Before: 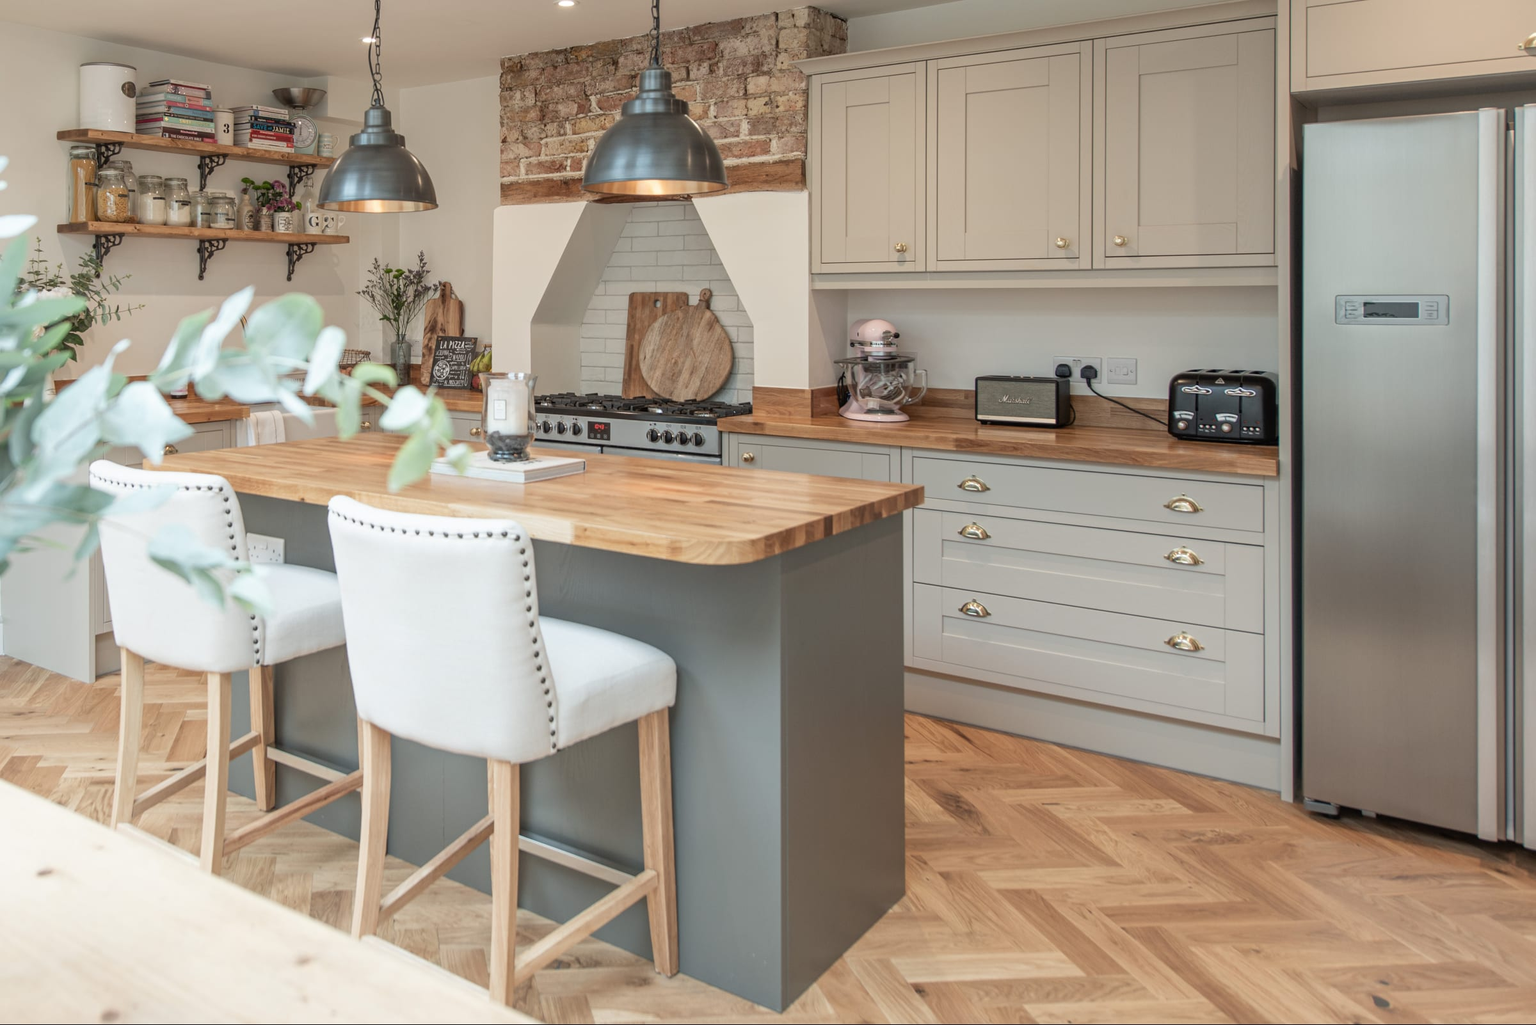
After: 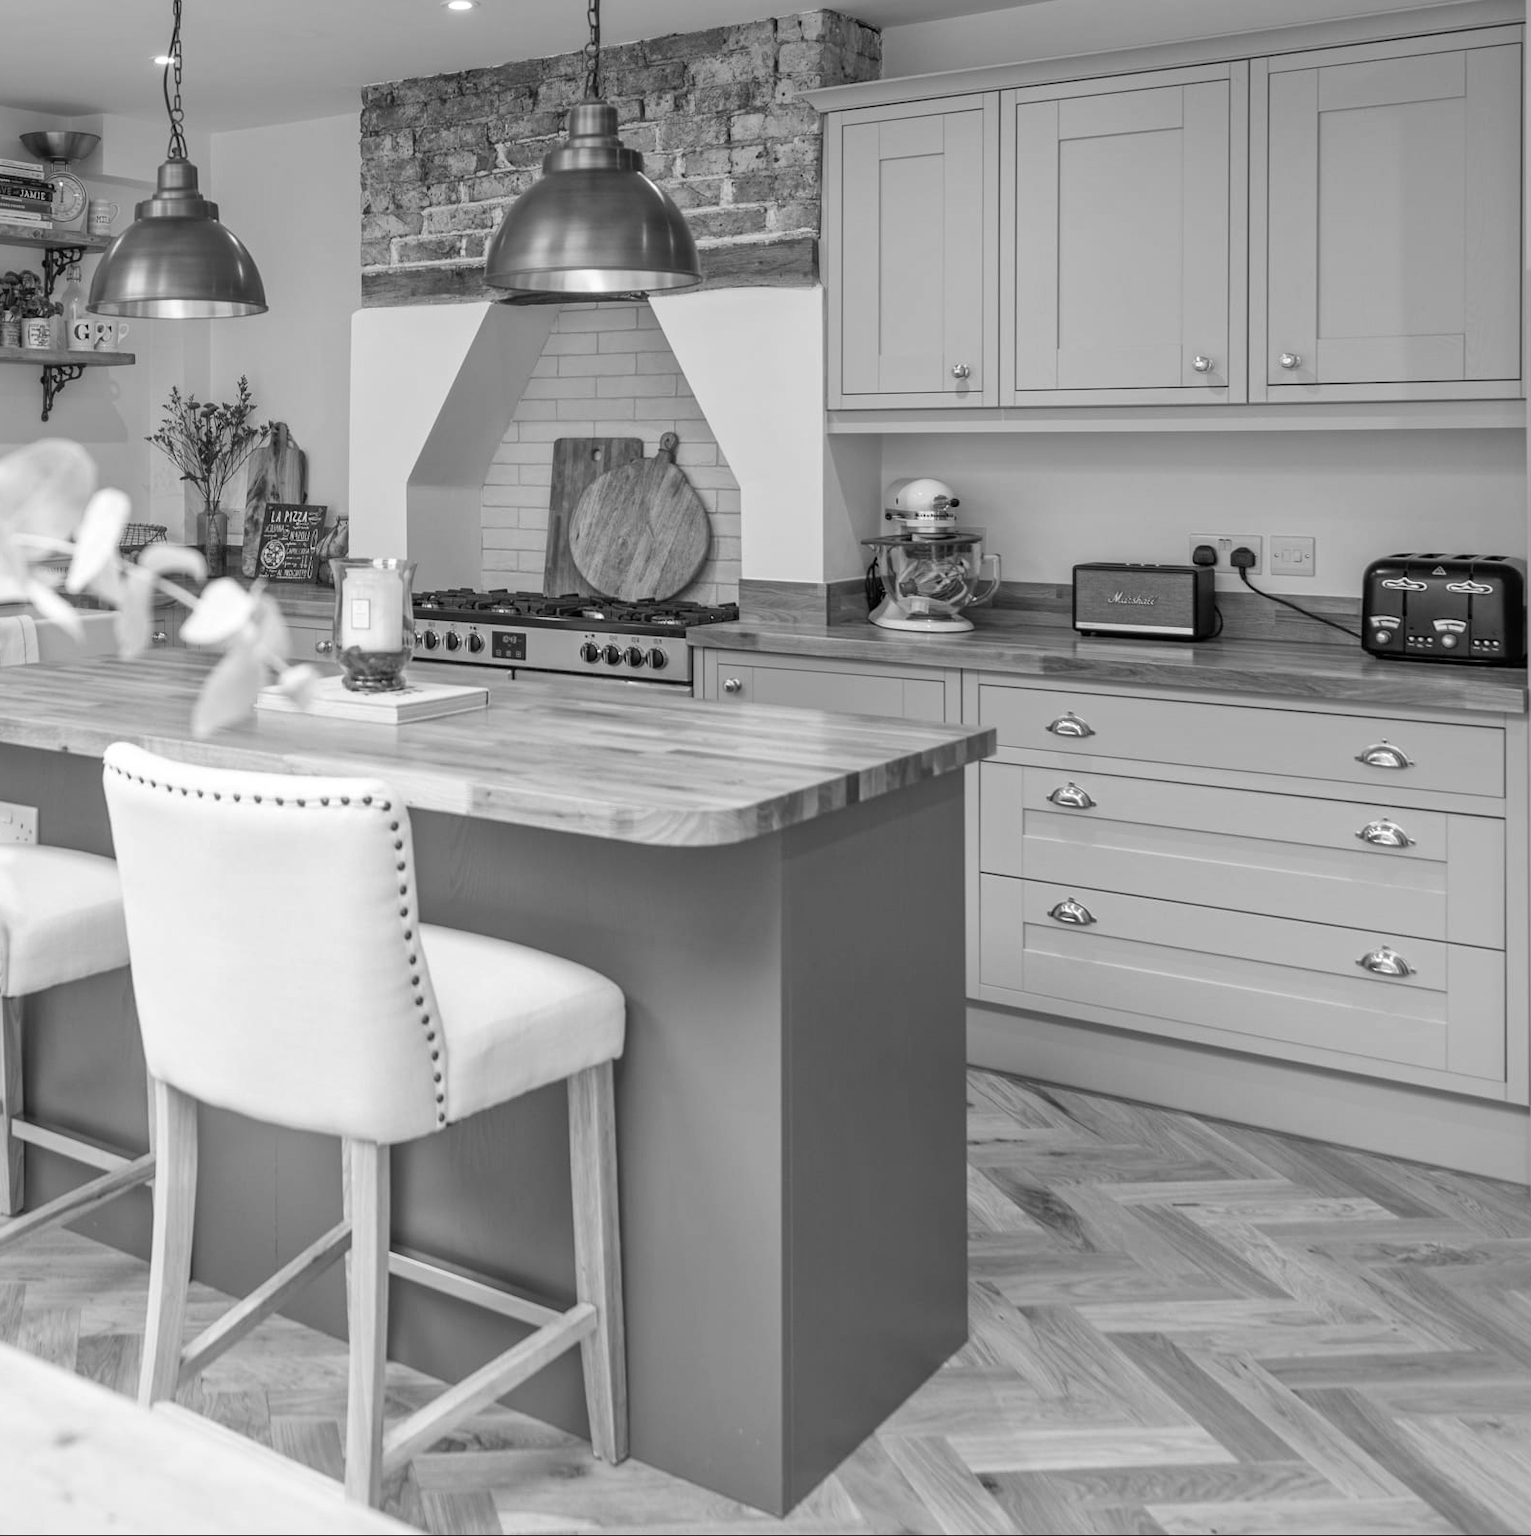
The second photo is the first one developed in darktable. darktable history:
color correction: highlights a* -11.71, highlights b* -15.58
crop: left 16.899%, right 16.556%
local contrast: mode bilateral grid, contrast 20, coarseness 50, detail 120%, midtone range 0.2
monochrome: on, module defaults
